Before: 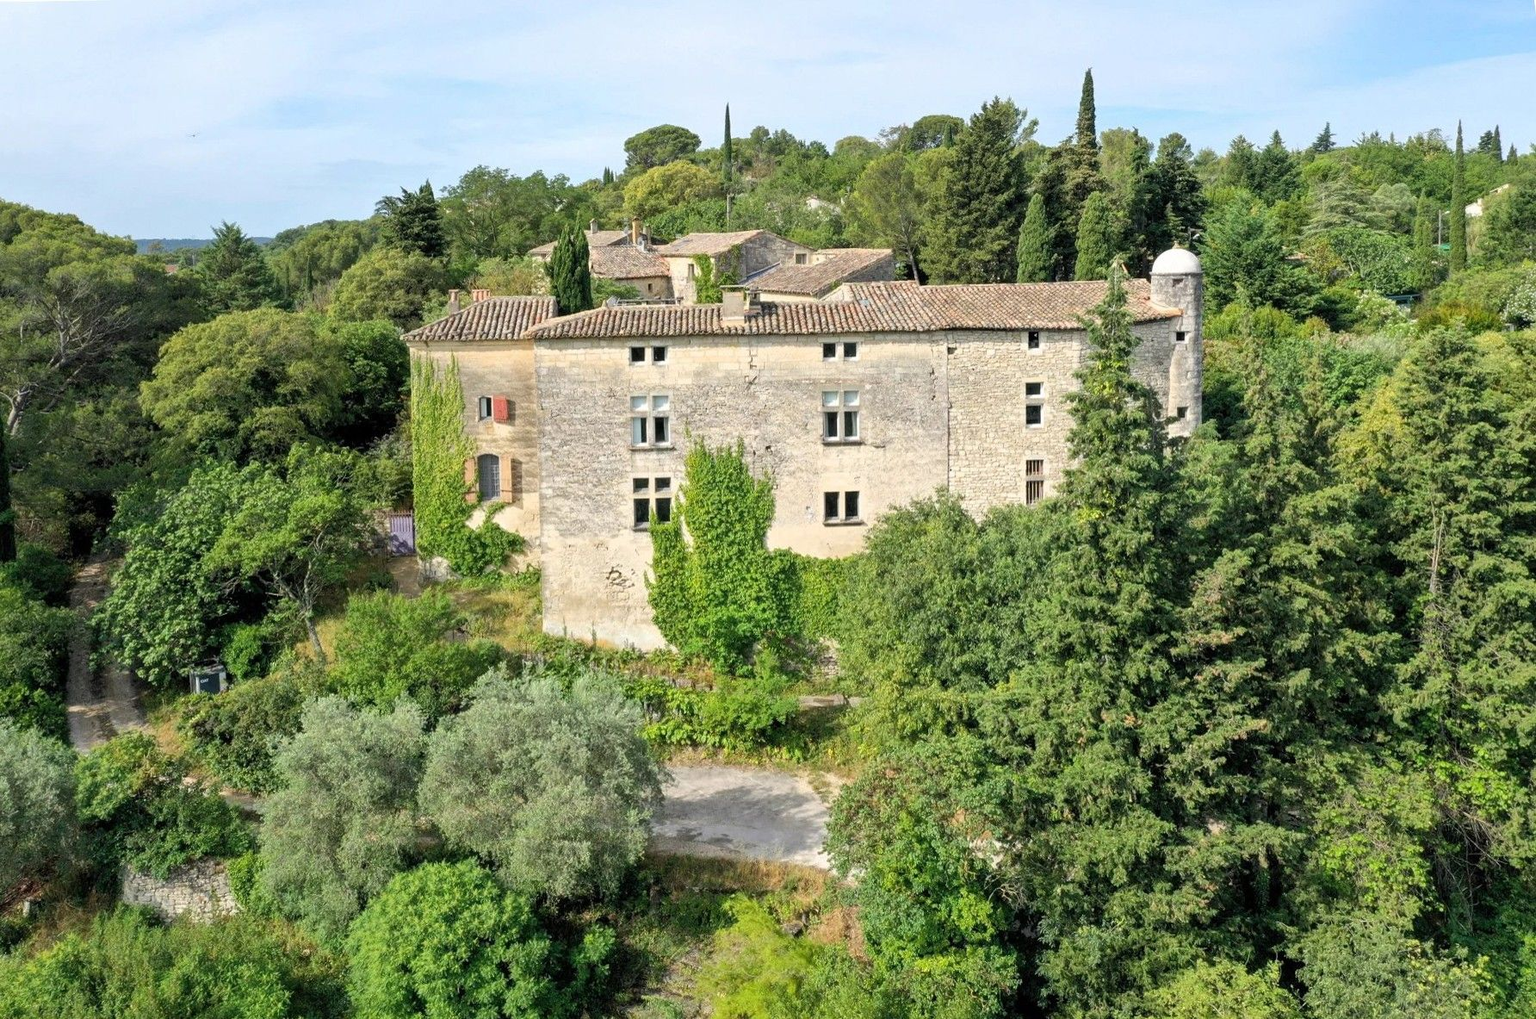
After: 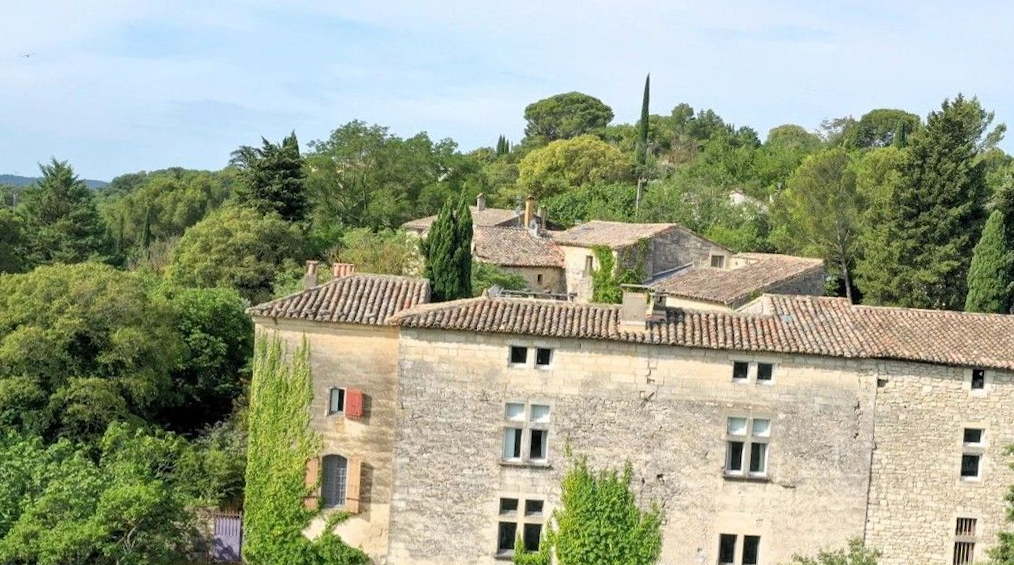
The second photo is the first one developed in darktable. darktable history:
crop: left 15.306%, top 9.065%, right 30.789%, bottom 48.638%
rotate and perspective: rotation 5.12°, automatic cropping off
